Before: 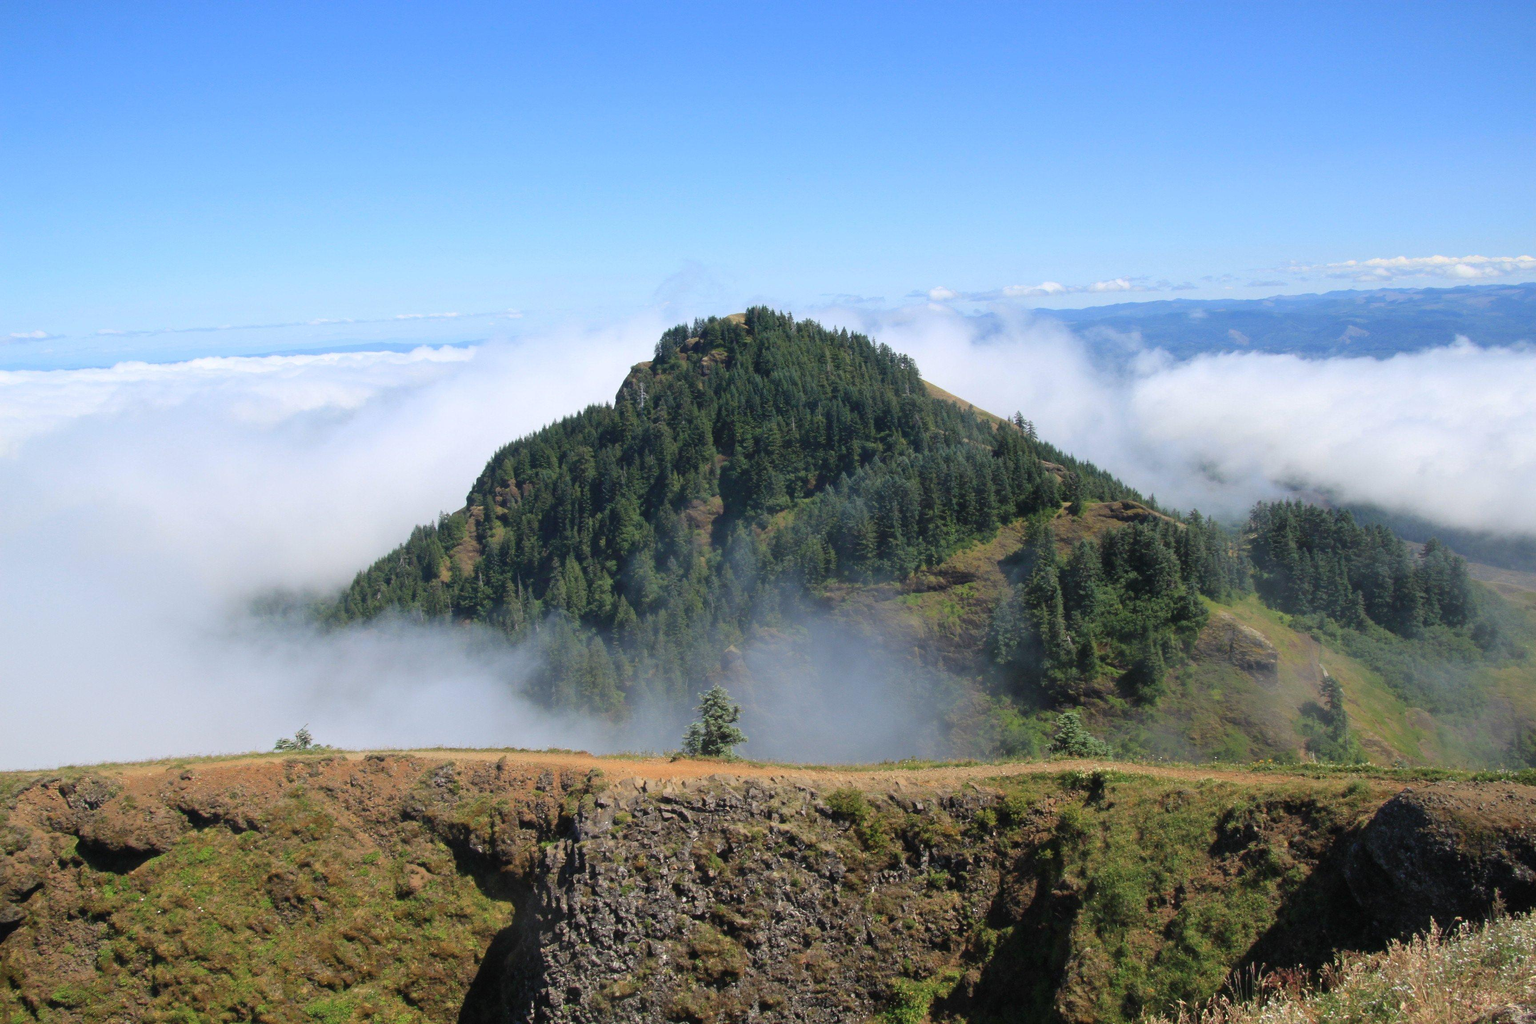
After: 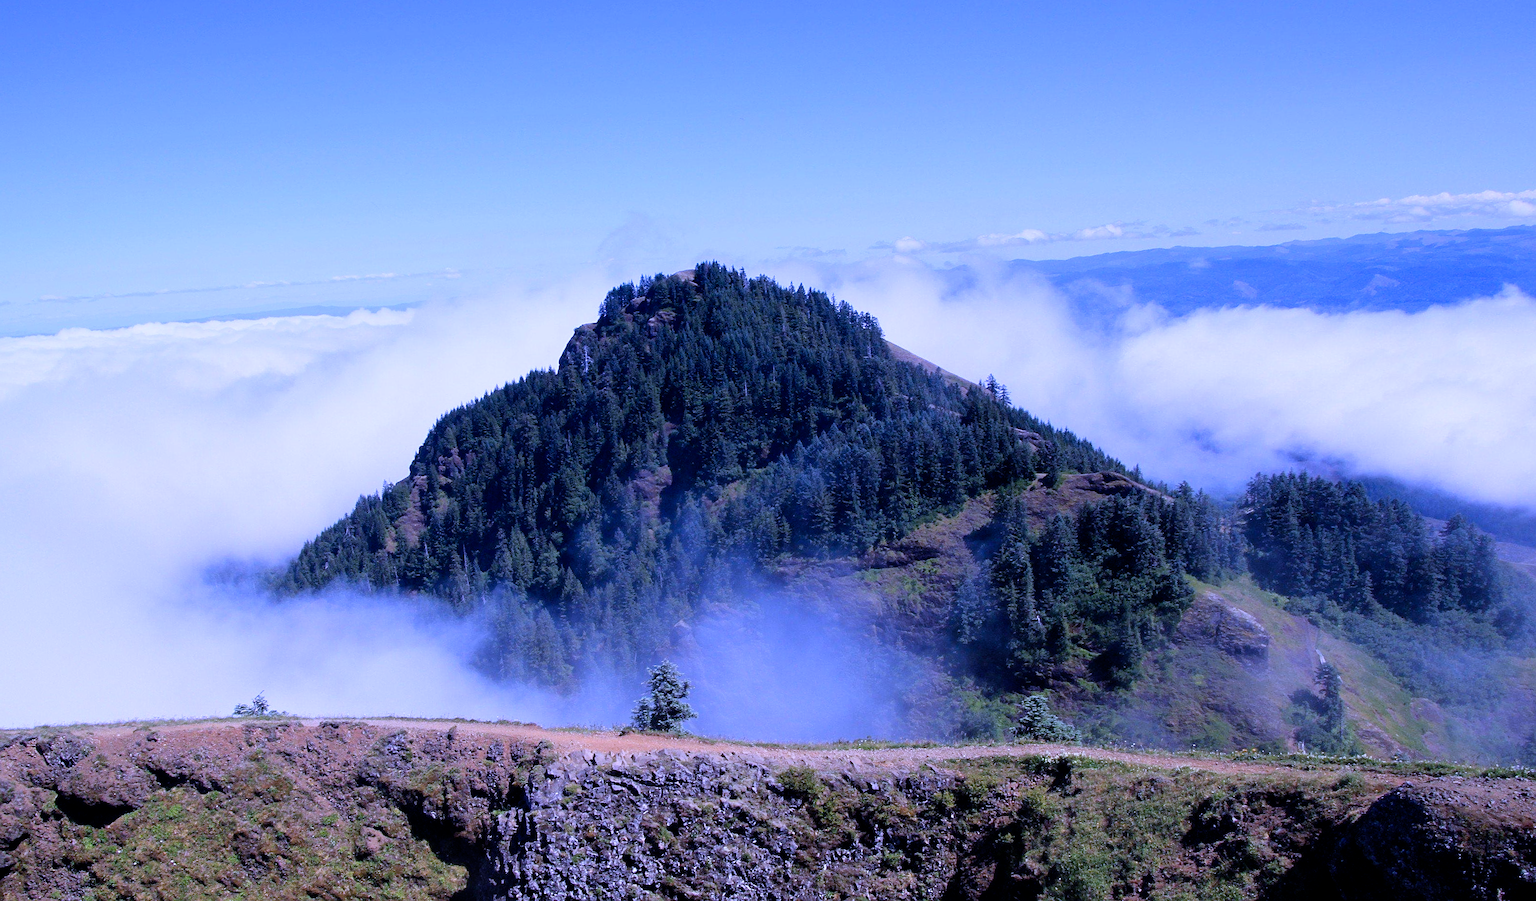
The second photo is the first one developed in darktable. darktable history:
contrast brightness saturation: saturation -0.05
crop and rotate: top 5.609%, bottom 5.609%
filmic rgb: black relative exposure -8.7 EV, white relative exposure 2.7 EV, threshold 3 EV, target black luminance 0%, hardness 6.25, latitude 75%, contrast 1.325, highlights saturation mix -5%, preserve chrominance no, color science v5 (2021), iterations of high-quality reconstruction 0, enable highlight reconstruction true
graduated density: hue 238.83°, saturation 50%
rotate and perspective: rotation 0.062°, lens shift (vertical) 0.115, lens shift (horizontal) -0.133, crop left 0.047, crop right 0.94, crop top 0.061, crop bottom 0.94
sharpen: on, module defaults
color correction: highlights a* -0.772, highlights b* -8.92
white balance: red 0.98, blue 1.61
